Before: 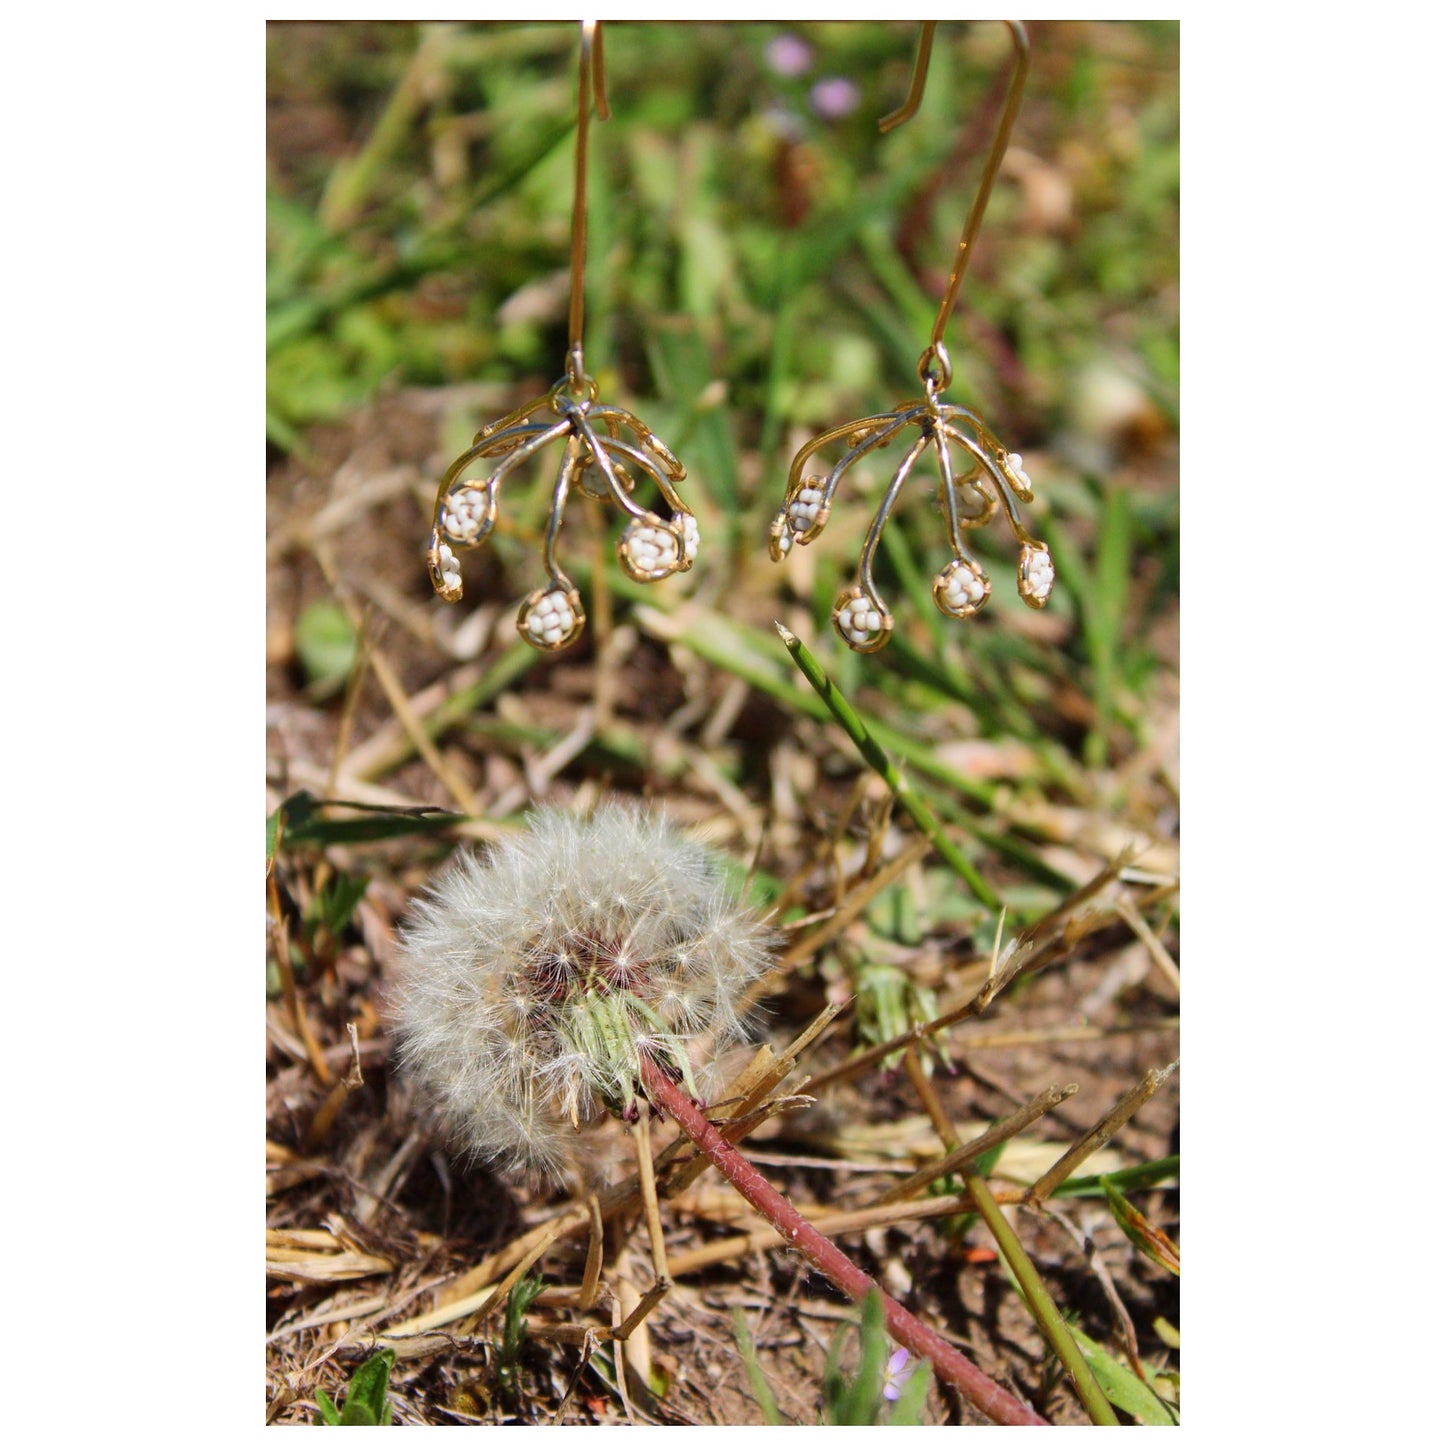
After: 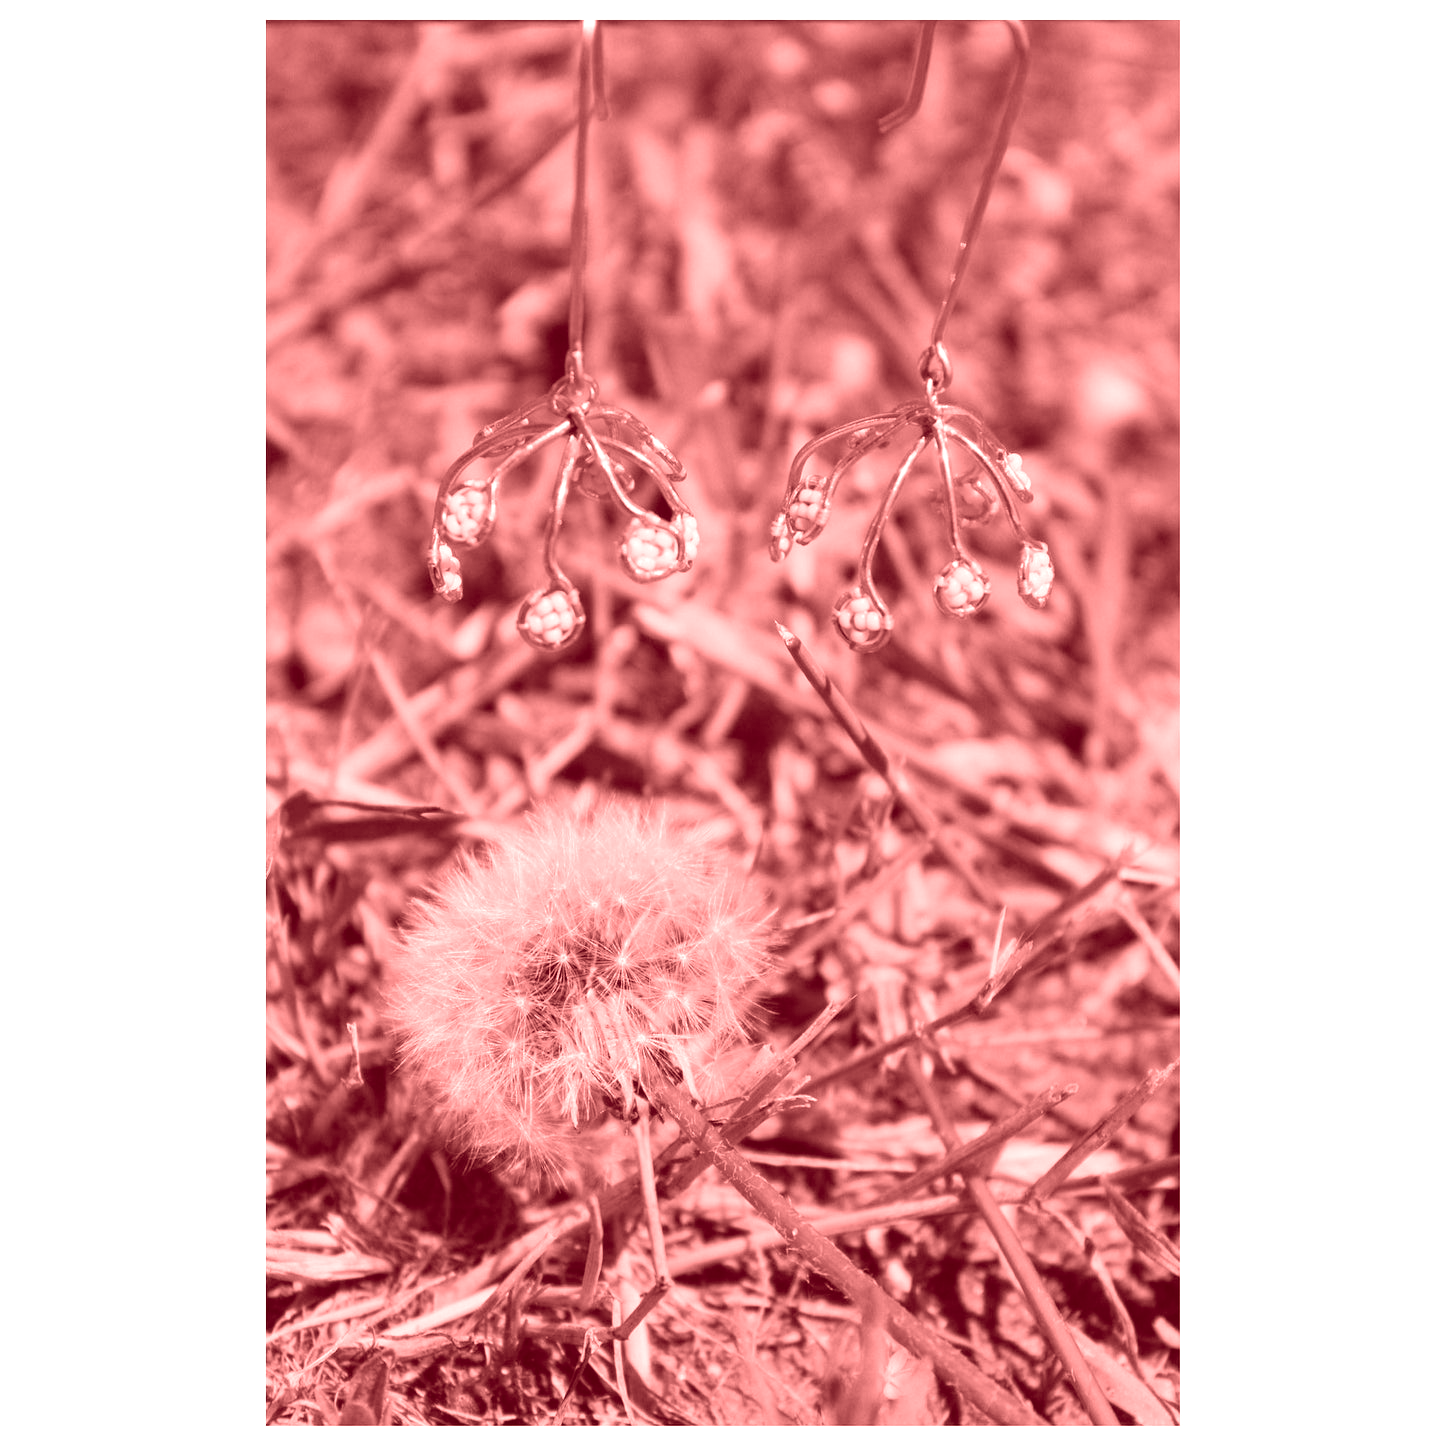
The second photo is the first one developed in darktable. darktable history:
colorize: saturation 60%, source mix 100%
crop: top 0.05%, bottom 0.098%
